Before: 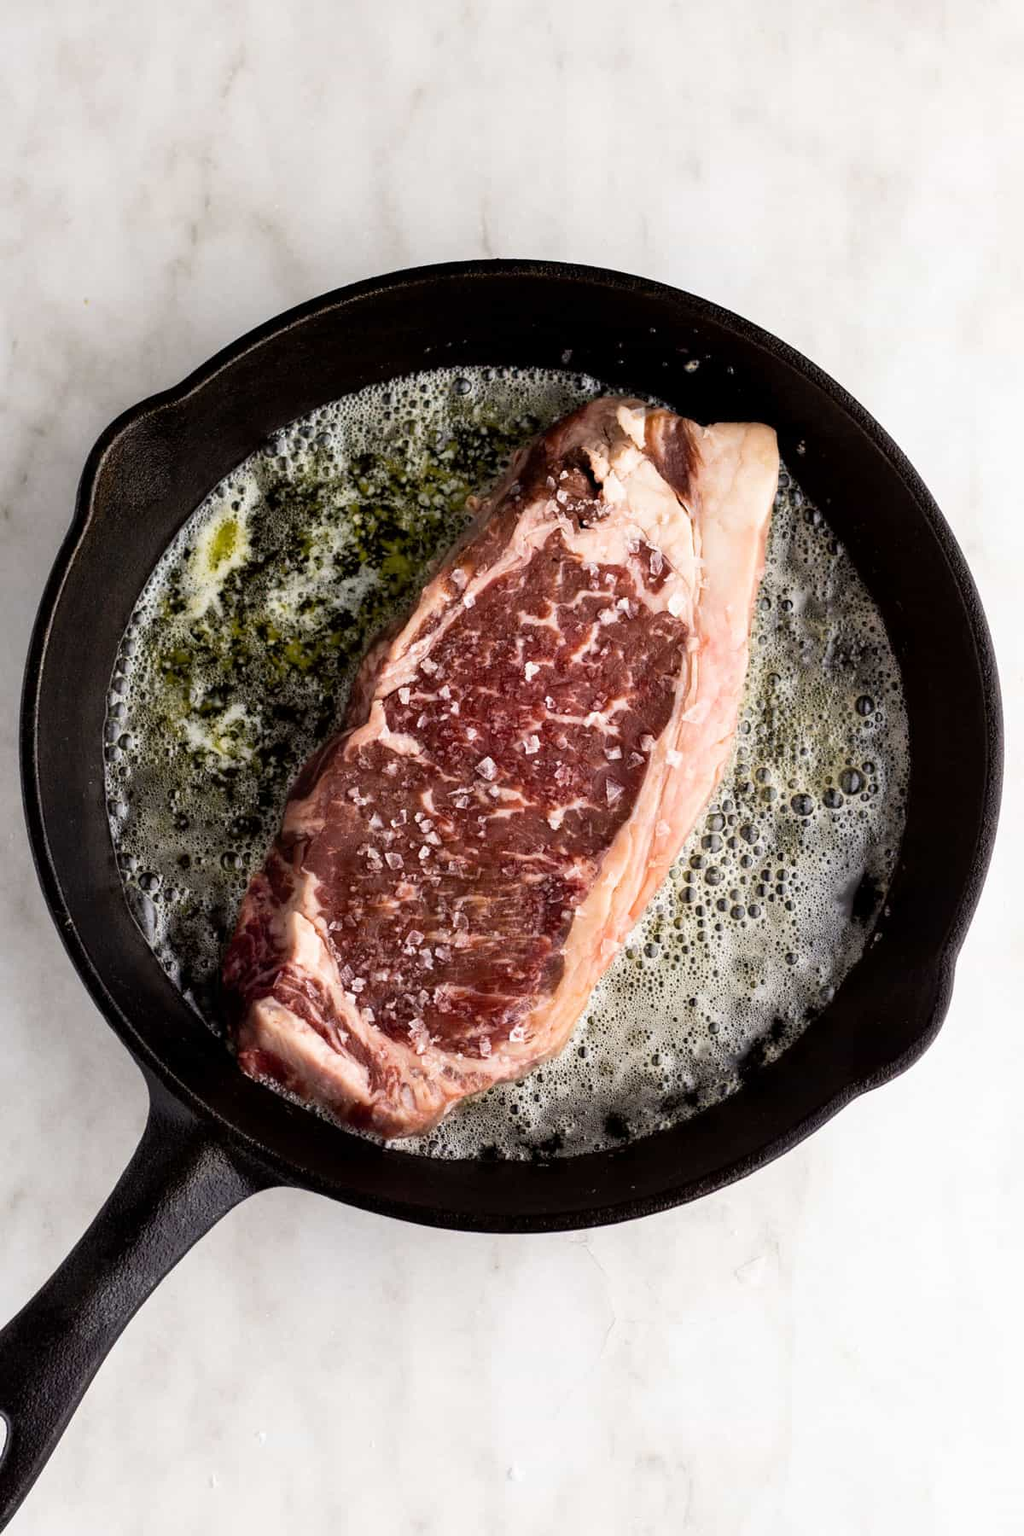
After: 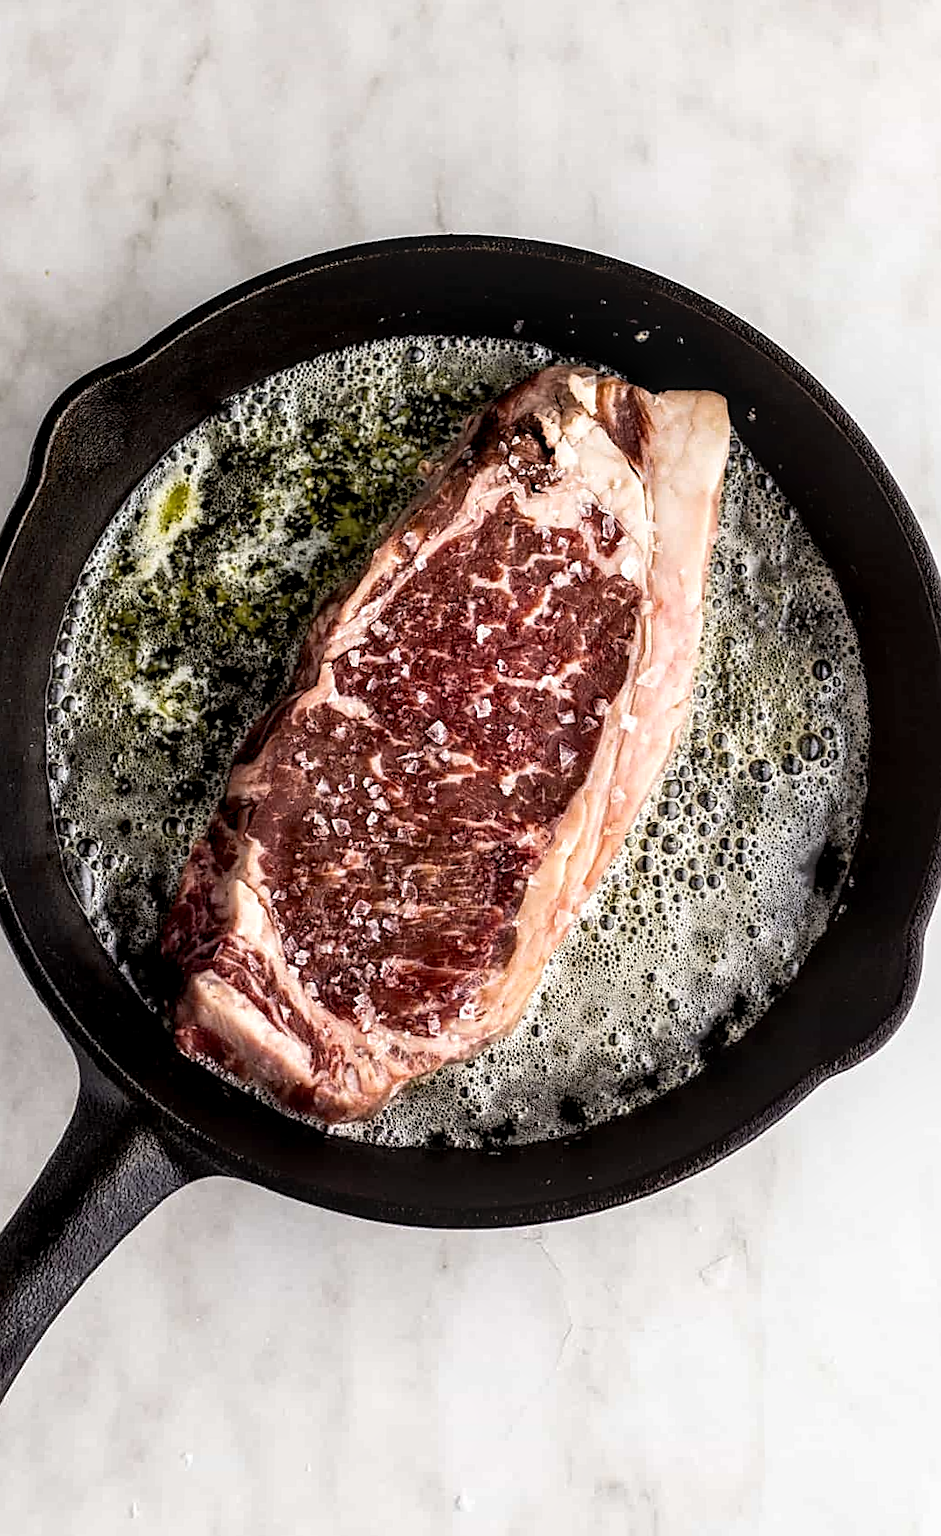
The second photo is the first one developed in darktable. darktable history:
sharpen: amount 0.6
rotate and perspective: rotation 0.215°, lens shift (vertical) -0.139, crop left 0.069, crop right 0.939, crop top 0.002, crop bottom 0.996
local contrast: detail 150%
crop and rotate: left 2.536%, right 1.107%, bottom 2.246%
